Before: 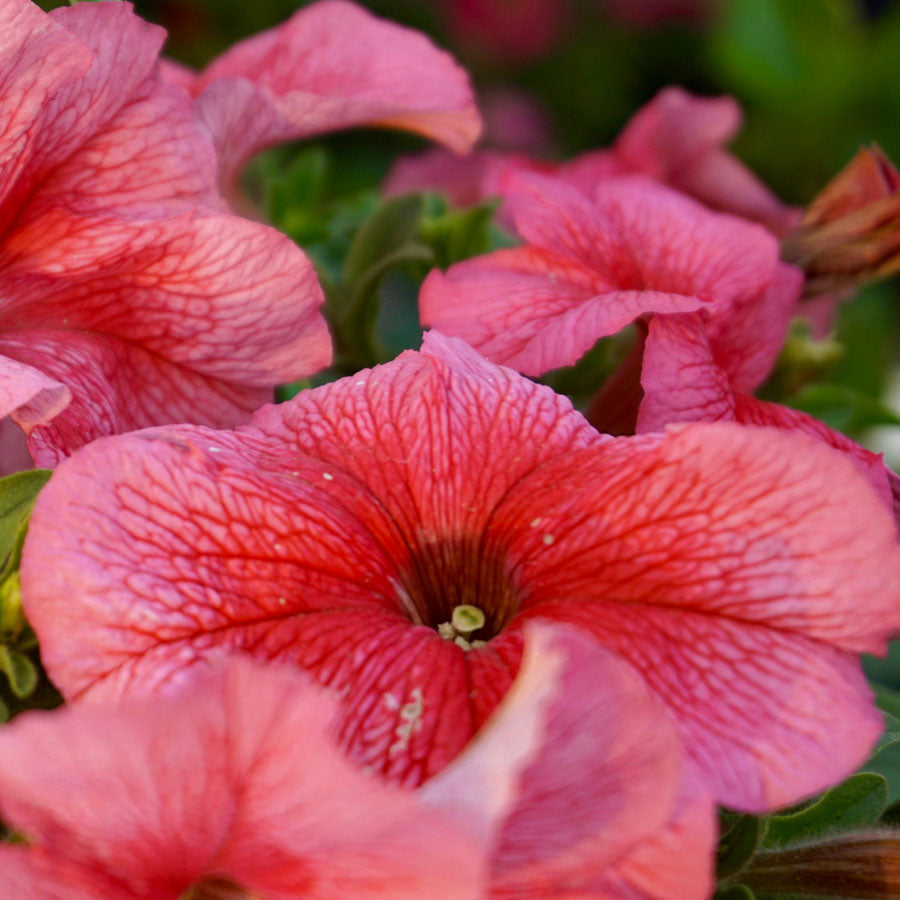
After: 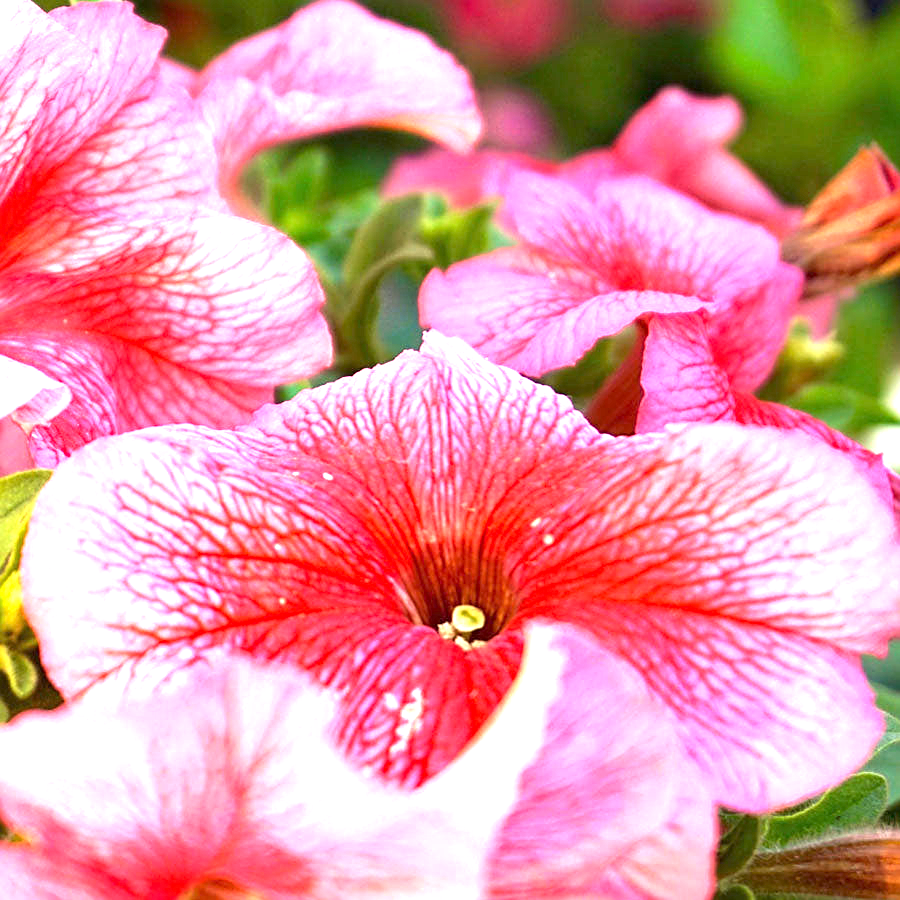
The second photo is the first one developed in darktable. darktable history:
sharpen: on, module defaults
exposure: exposure 2.218 EV, compensate highlight preservation false
